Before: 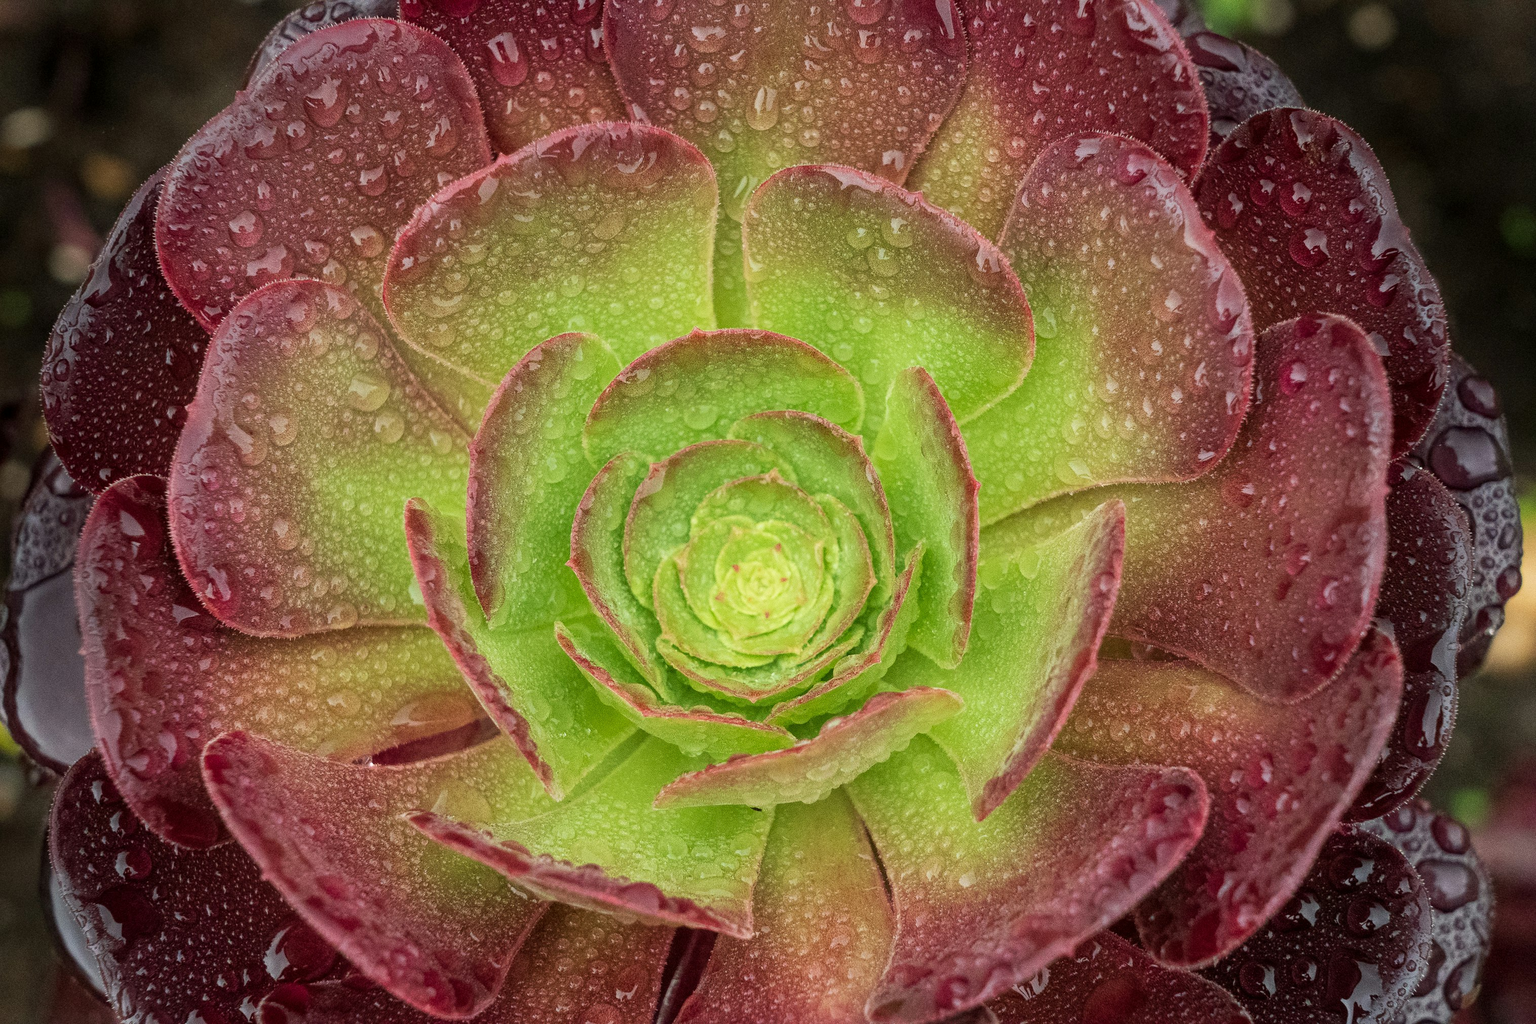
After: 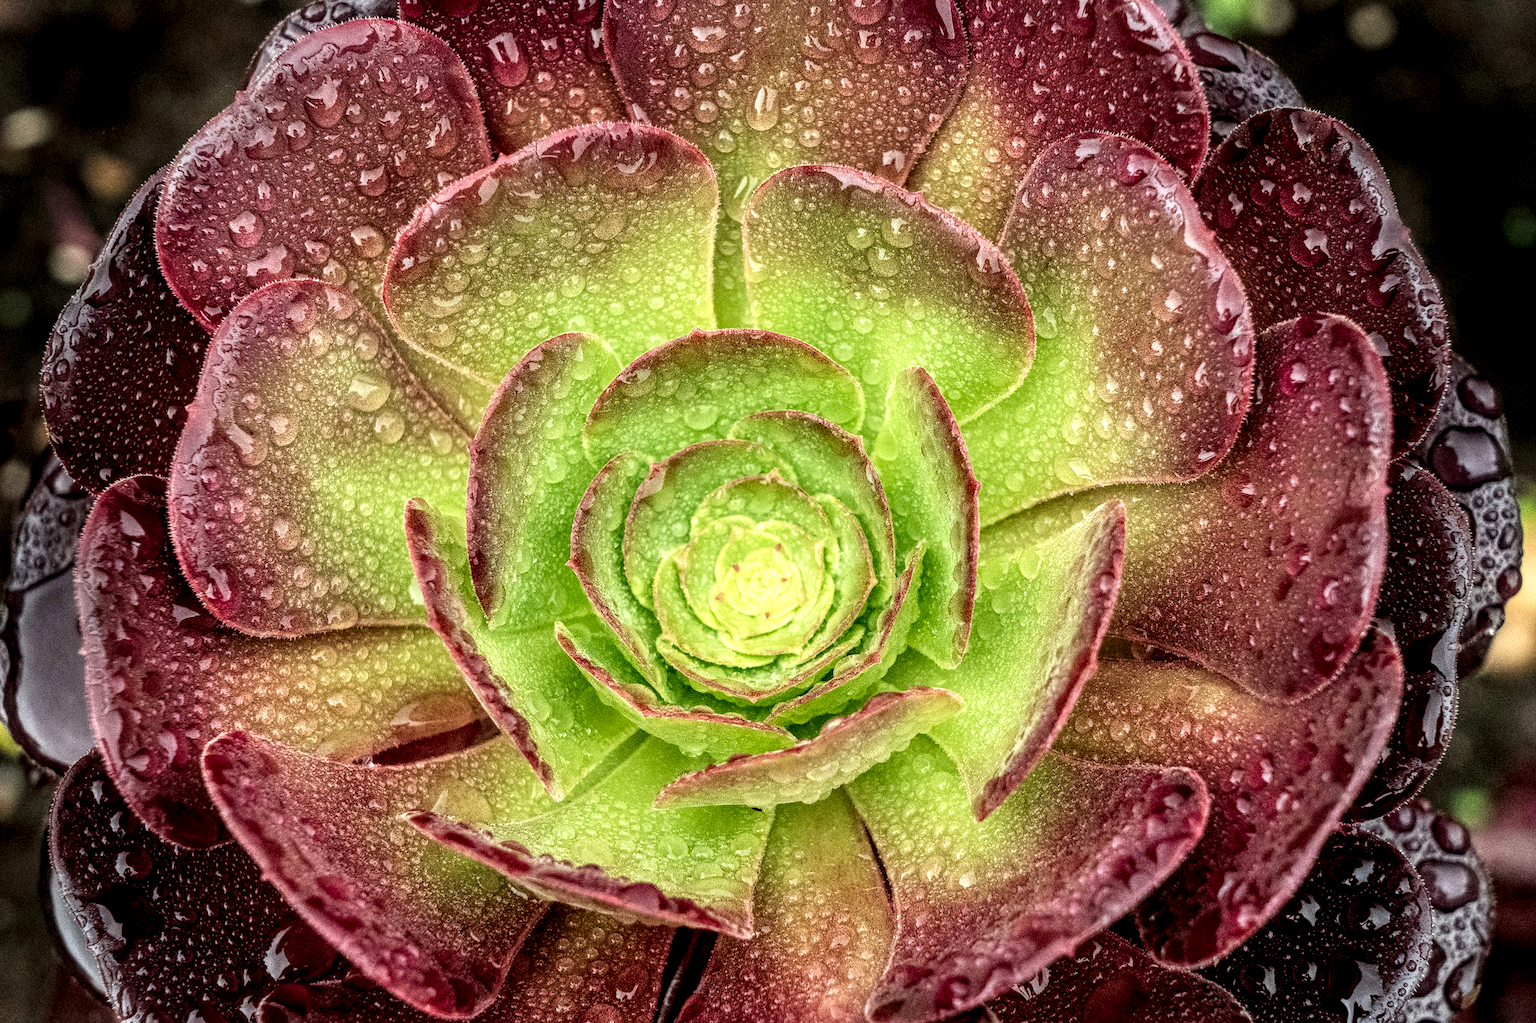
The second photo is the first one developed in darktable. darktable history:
tone curve: curves: ch0 [(0, 0.036) (0.119, 0.115) (0.466, 0.498) (0.715, 0.767) (0.817, 0.865) (1, 0.998)]; ch1 [(0, 0) (0.377, 0.424) (0.442, 0.491) (0.487, 0.498) (0.514, 0.512) (0.536, 0.577) (0.66, 0.724) (1, 1)]; ch2 [(0, 0) (0.38, 0.405) (0.463, 0.443) (0.492, 0.486) (0.526, 0.541) (0.578, 0.598) (1, 1)], preserve colors none
local contrast: highlights 19%, detail 187%
